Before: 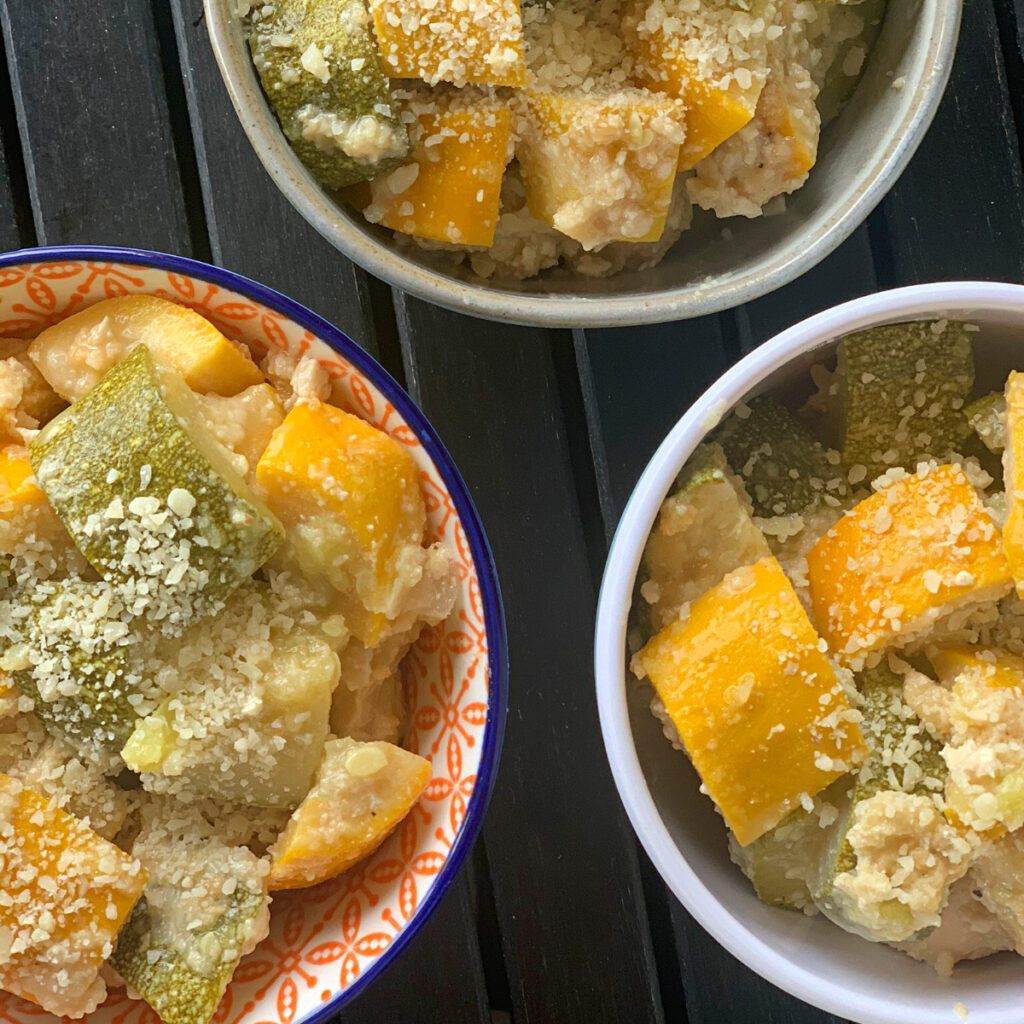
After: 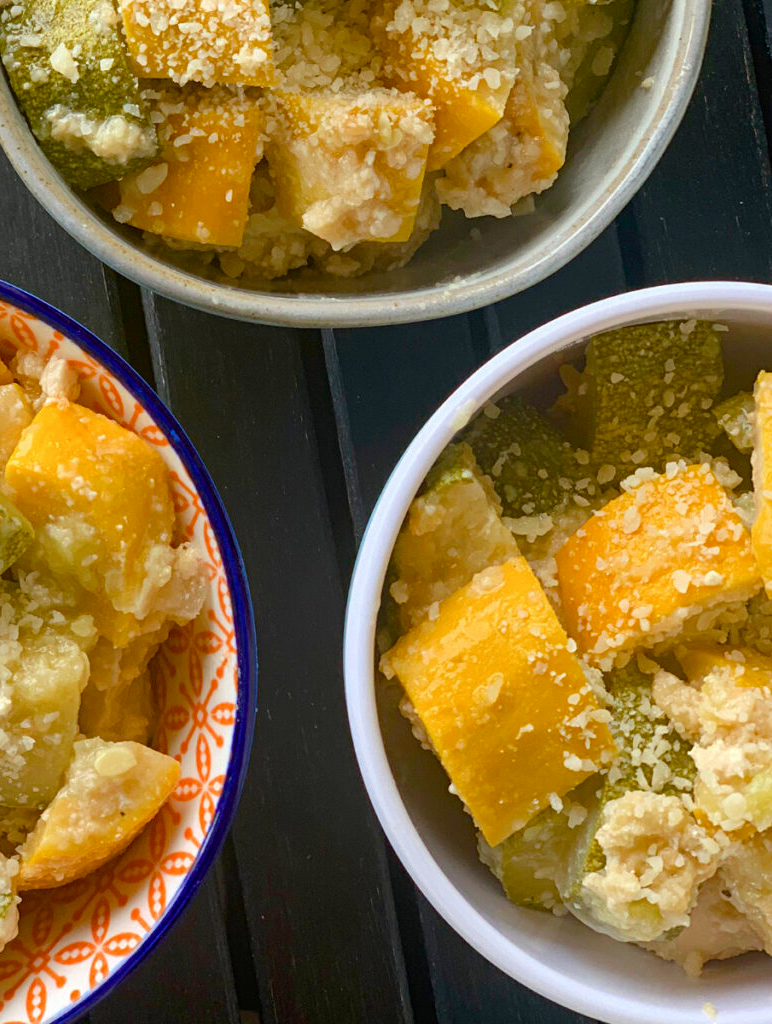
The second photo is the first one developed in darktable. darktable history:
color balance rgb: perceptual saturation grading › global saturation 20%, perceptual saturation grading › highlights -25%, perceptual saturation grading › shadows 50%
crop and rotate: left 24.6%
